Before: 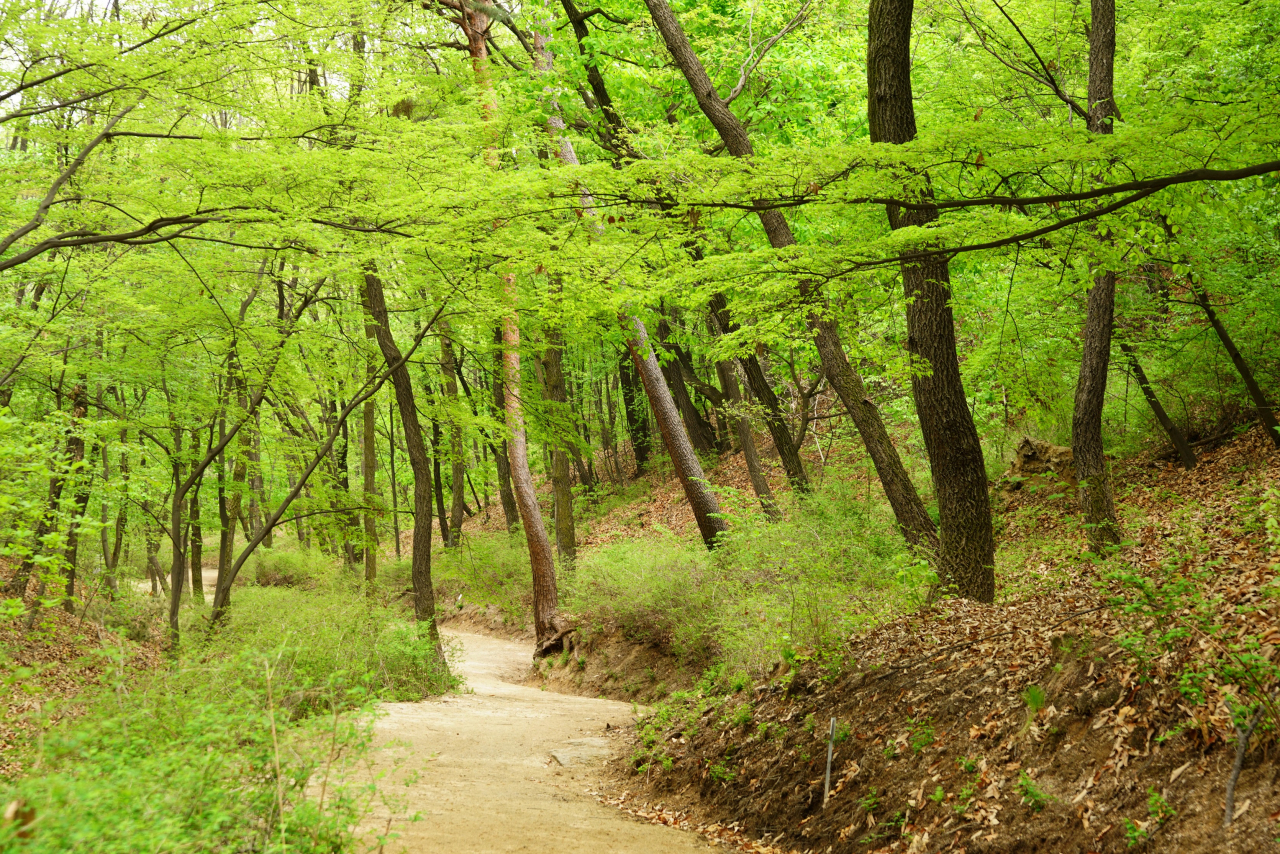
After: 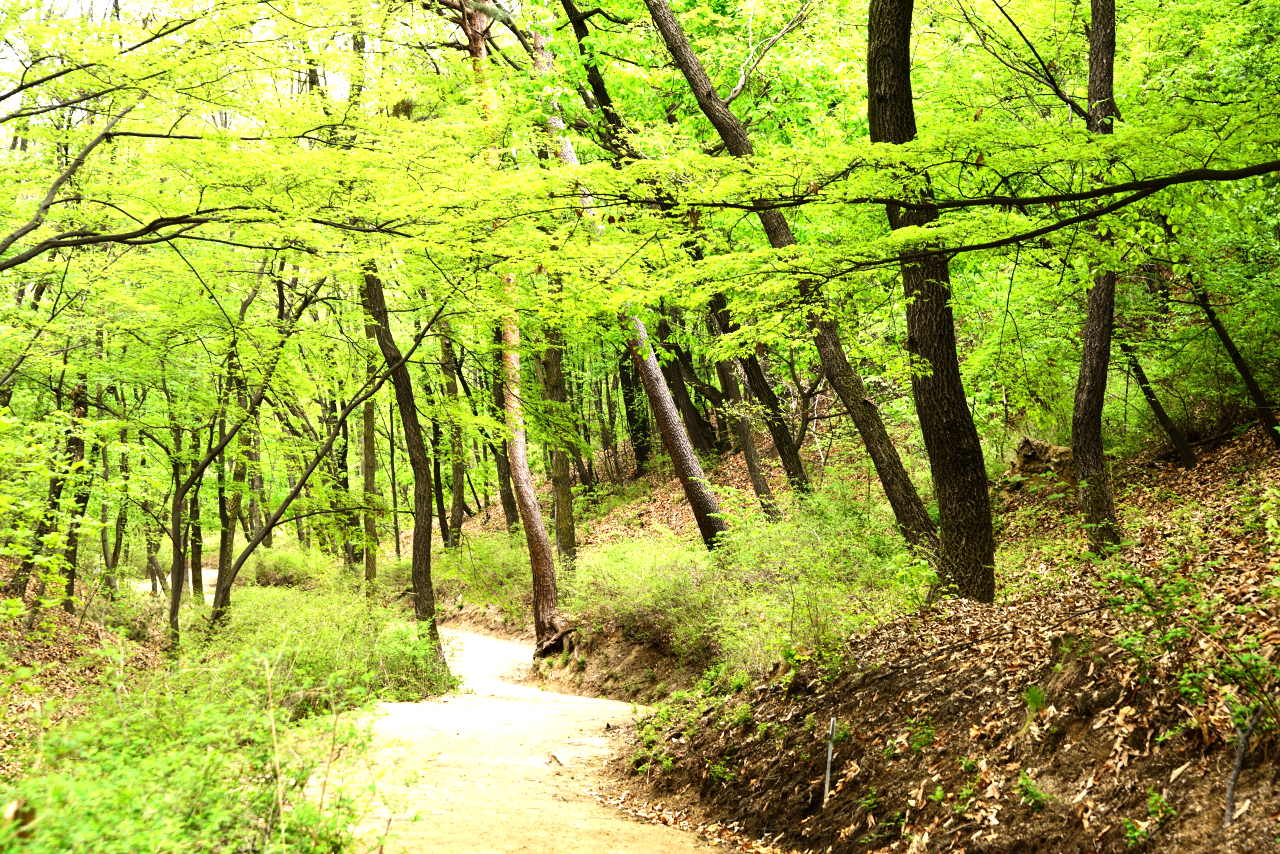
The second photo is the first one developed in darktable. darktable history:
tone equalizer: -8 EV -1.08 EV, -7 EV -1.01 EV, -6 EV -0.867 EV, -5 EV -0.578 EV, -3 EV 0.578 EV, -2 EV 0.867 EV, -1 EV 1.01 EV, +0 EV 1.08 EV, edges refinement/feathering 500, mask exposure compensation -1.57 EV, preserve details no
white balance: red 1.004, blue 1.096
